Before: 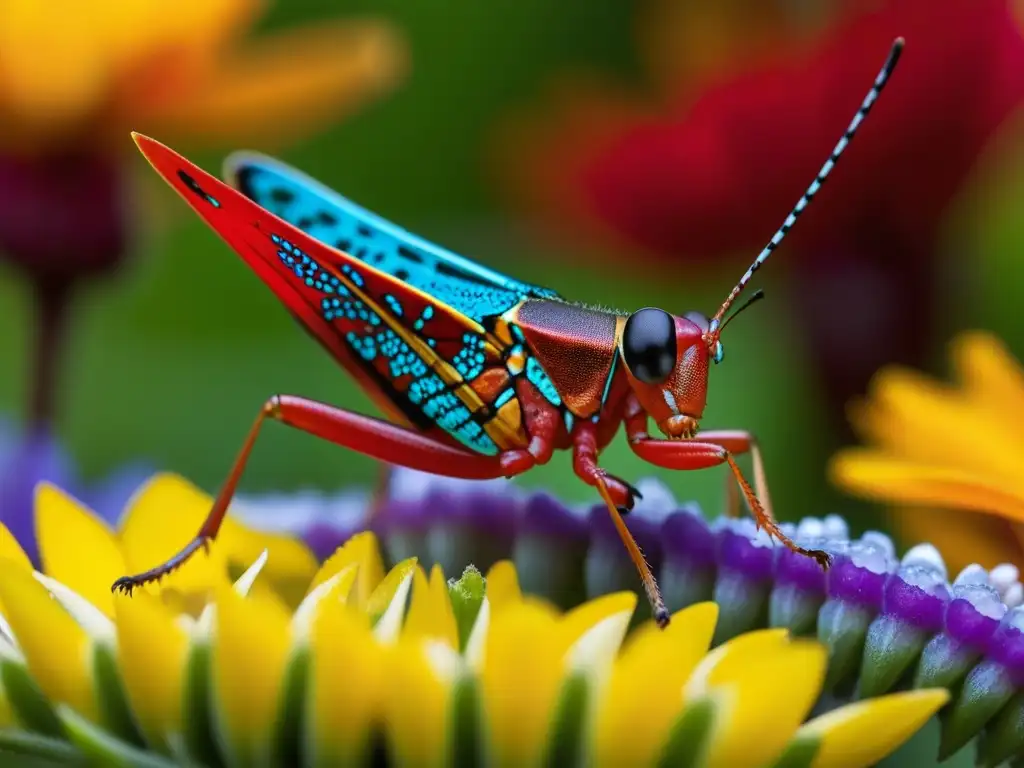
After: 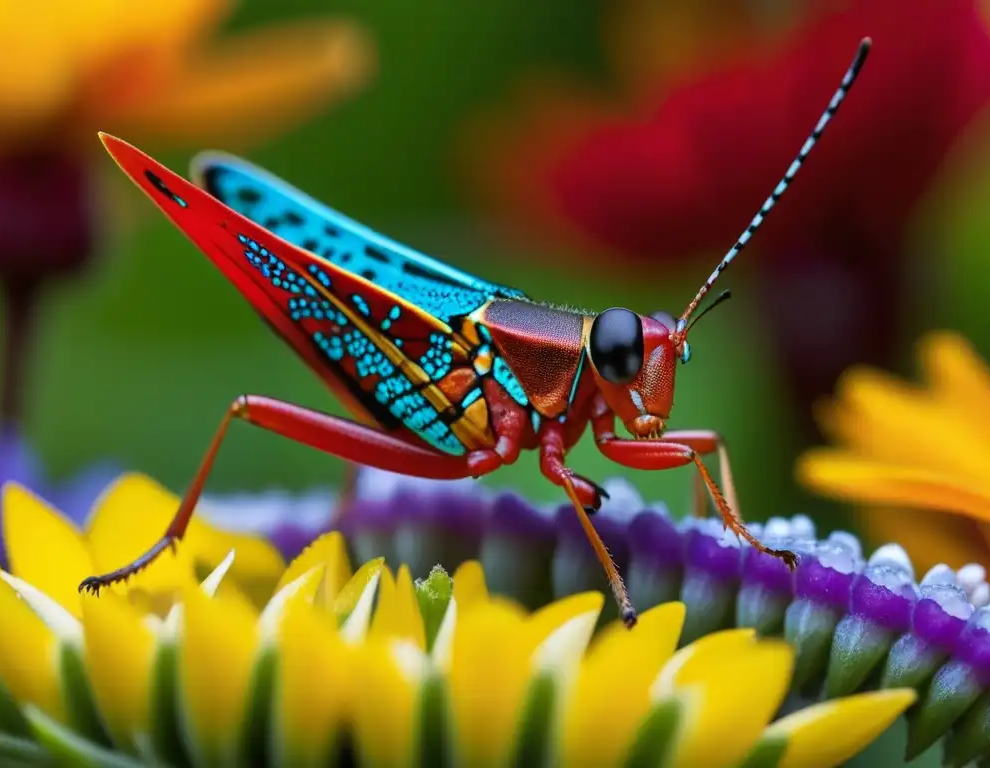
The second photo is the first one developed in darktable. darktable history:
crop and rotate: left 3.225%
